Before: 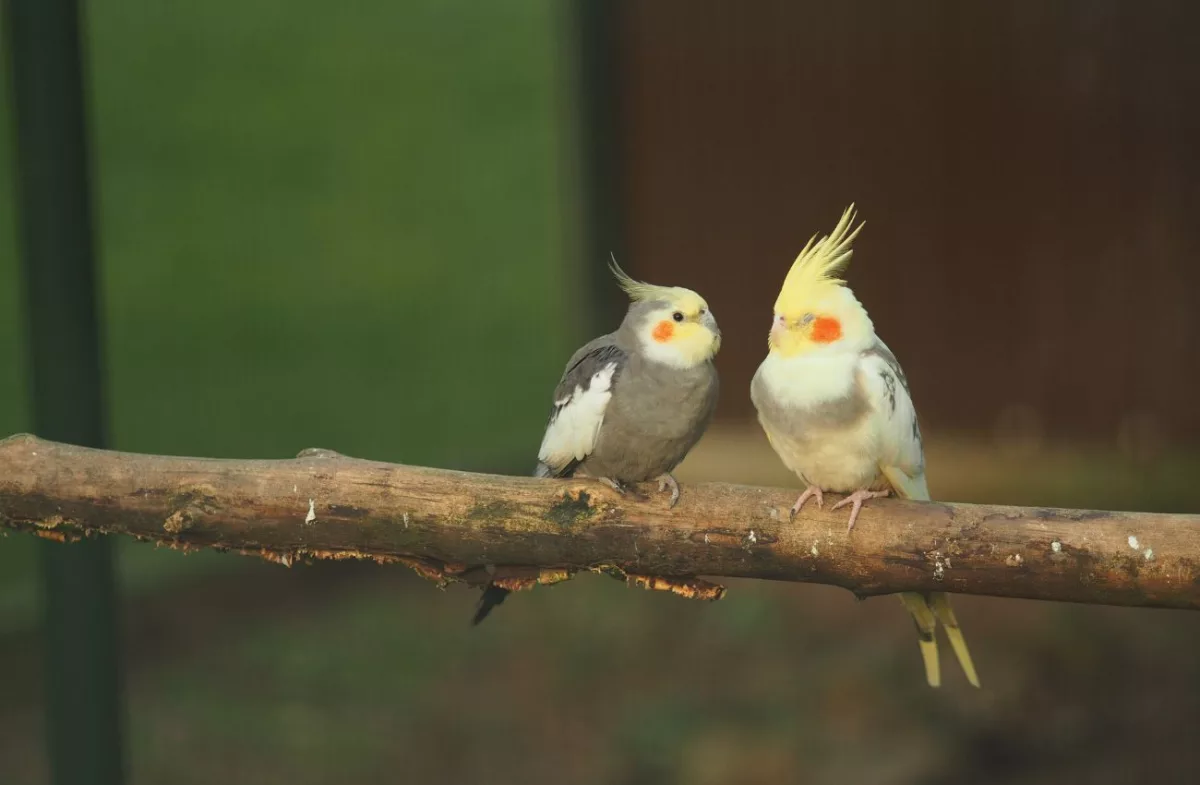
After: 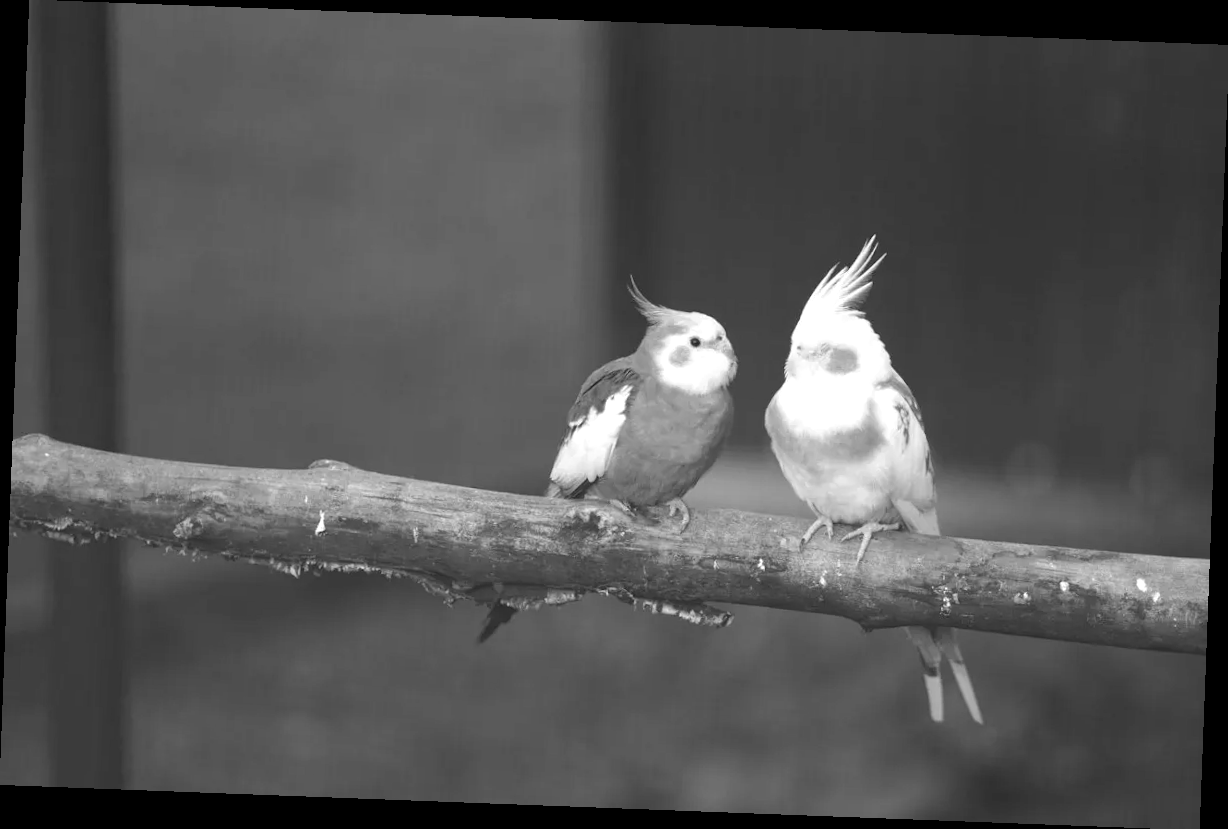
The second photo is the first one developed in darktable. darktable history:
exposure: exposure 0.74 EV, compensate highlight preservation false
color calibration: output gray [0.267, 0.423, 0.261, 0], illuminant same as pipeline (D50), adaptation none (bypass)
rotate and perspective: rotation 2.17°, automatic cropping off
